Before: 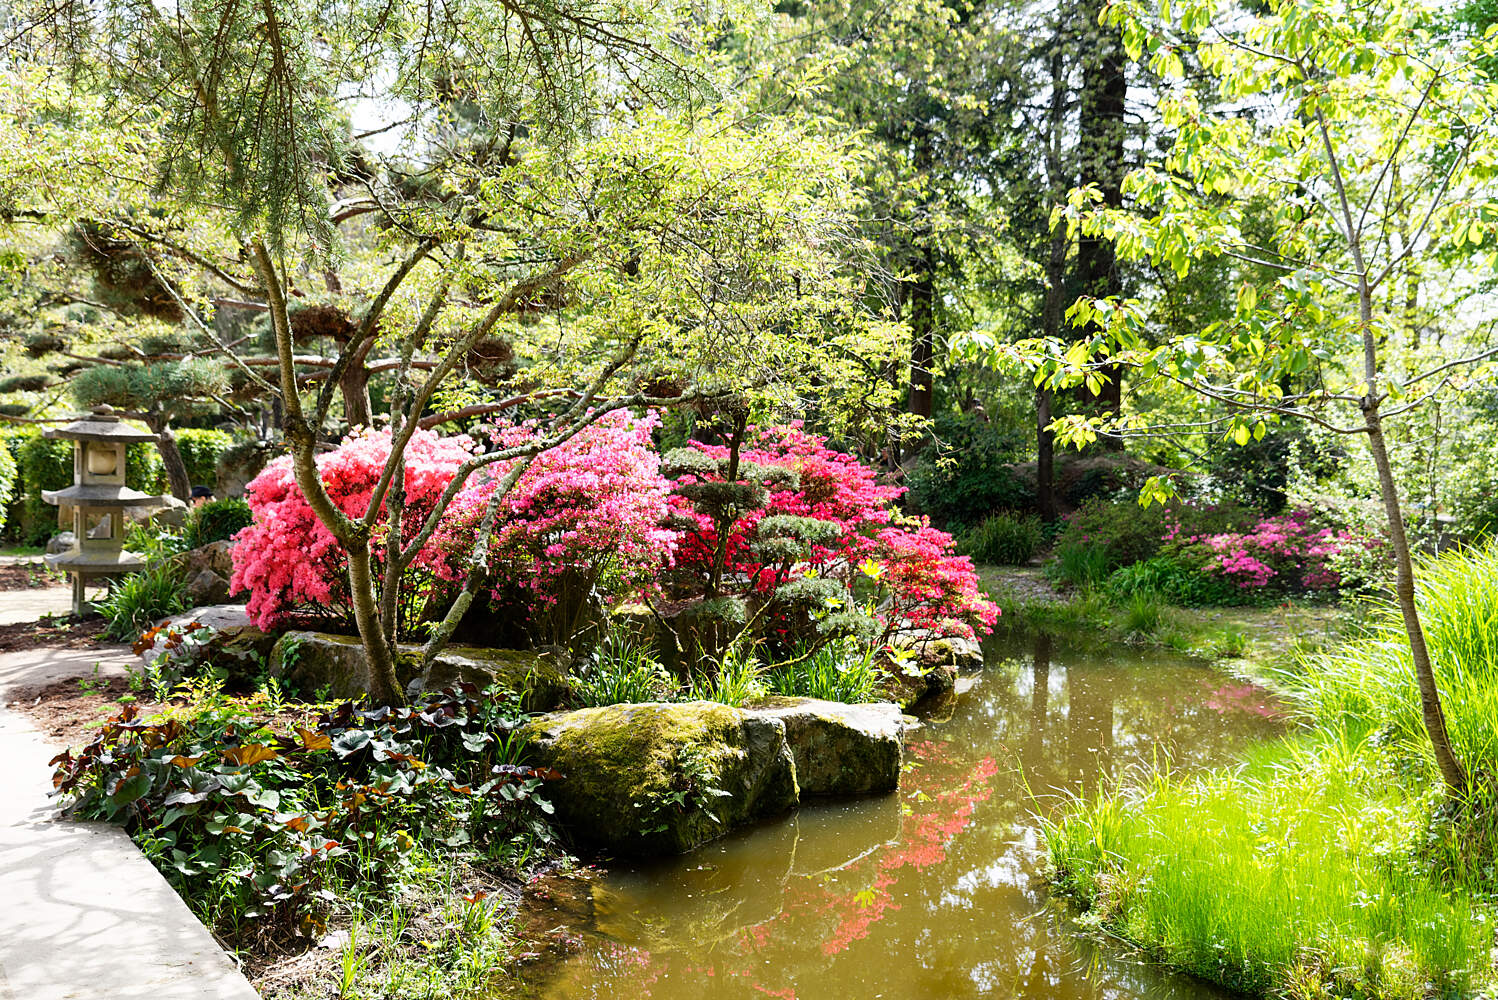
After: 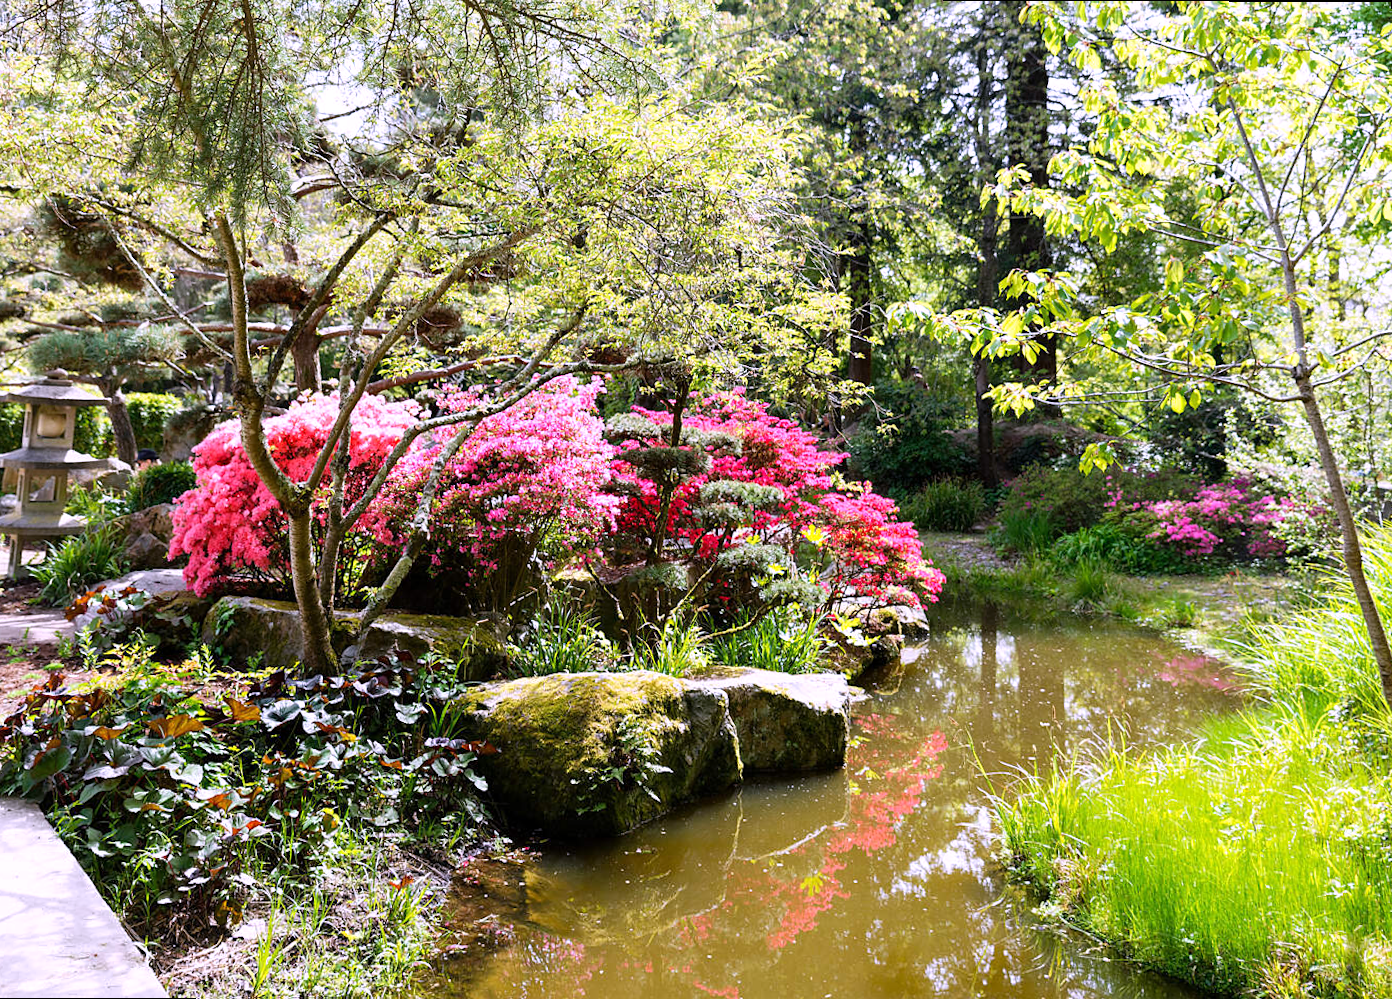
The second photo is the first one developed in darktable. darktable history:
white balance: red 1.042, blue 1.17
rotate and perspective: rotation 0.215°, lens shift (vertical) -0.139, crop left 0.069, crop right 0.939, crop top 0.002, crop bottom 0.996
